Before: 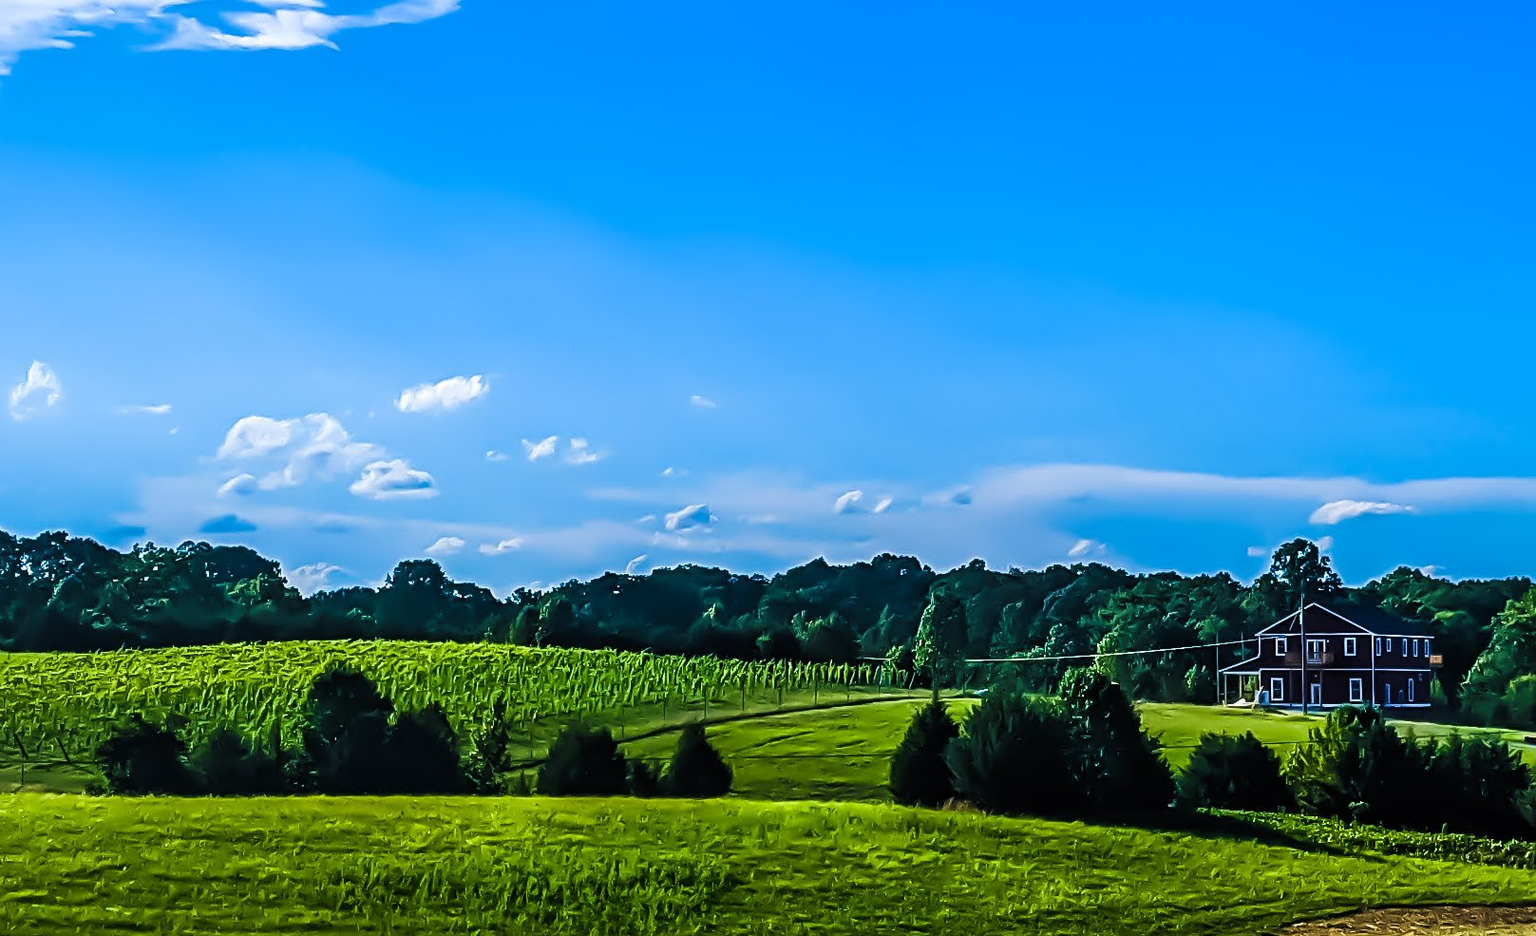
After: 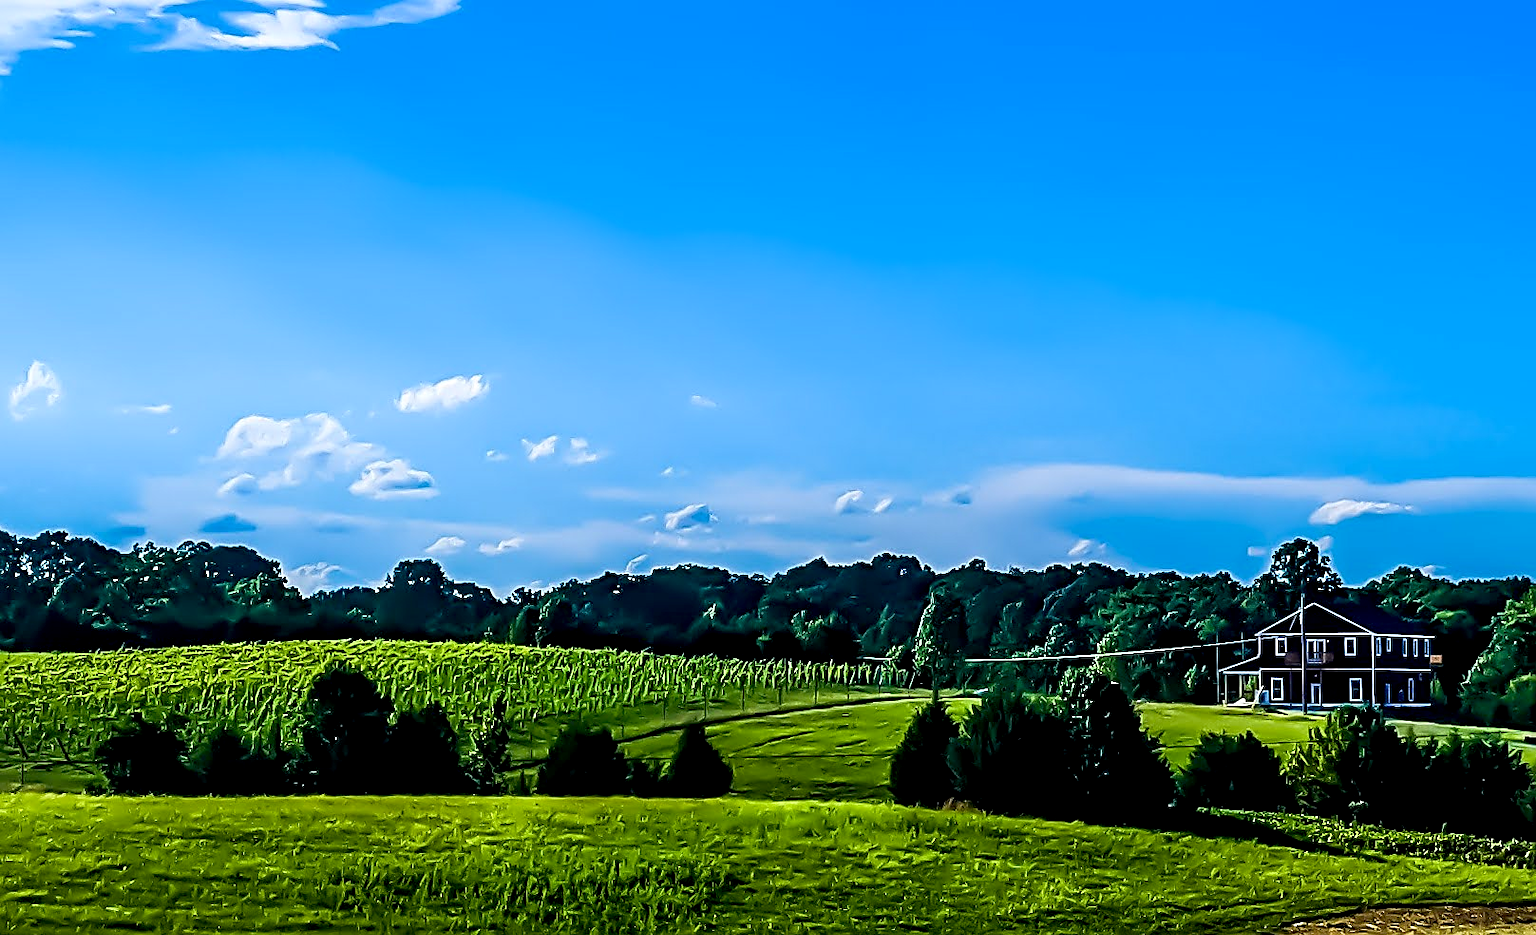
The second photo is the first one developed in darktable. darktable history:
sharpen: radius 1.819, amount 0.405, threshold 1.247
shadows and highlights: shadows 0.834, highlights 39.61
exposure: black level correction 0.009, compensate highlight preservation false
